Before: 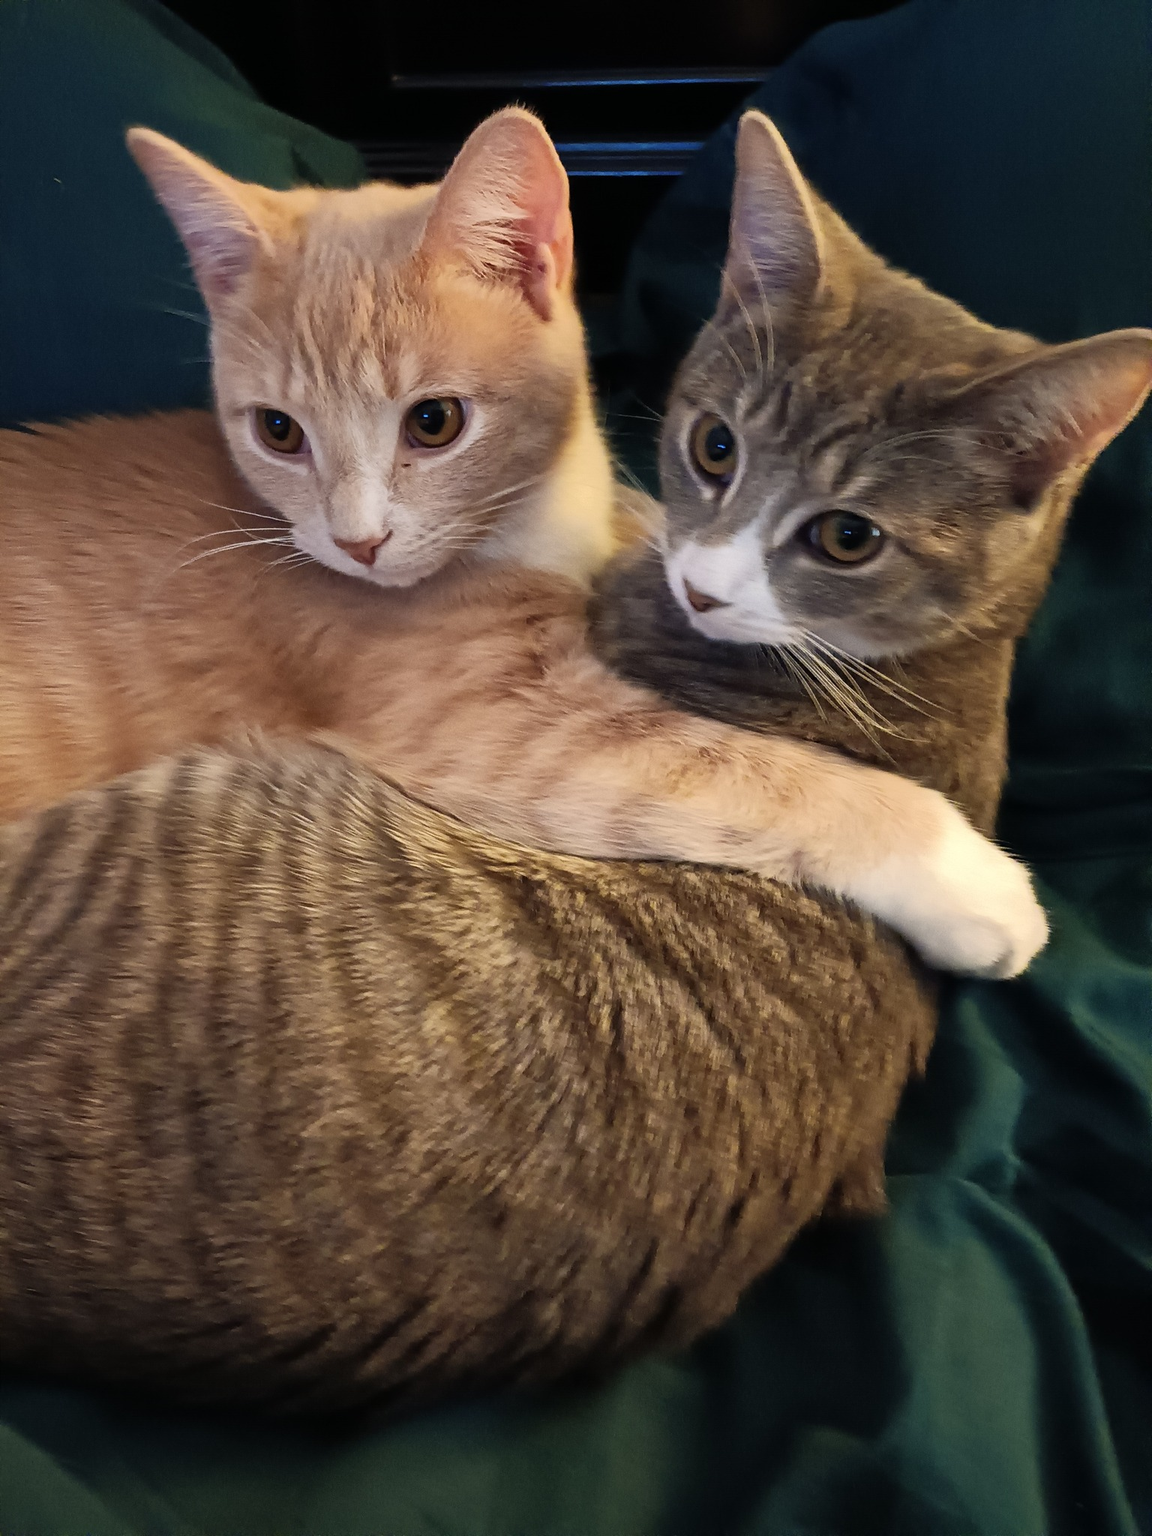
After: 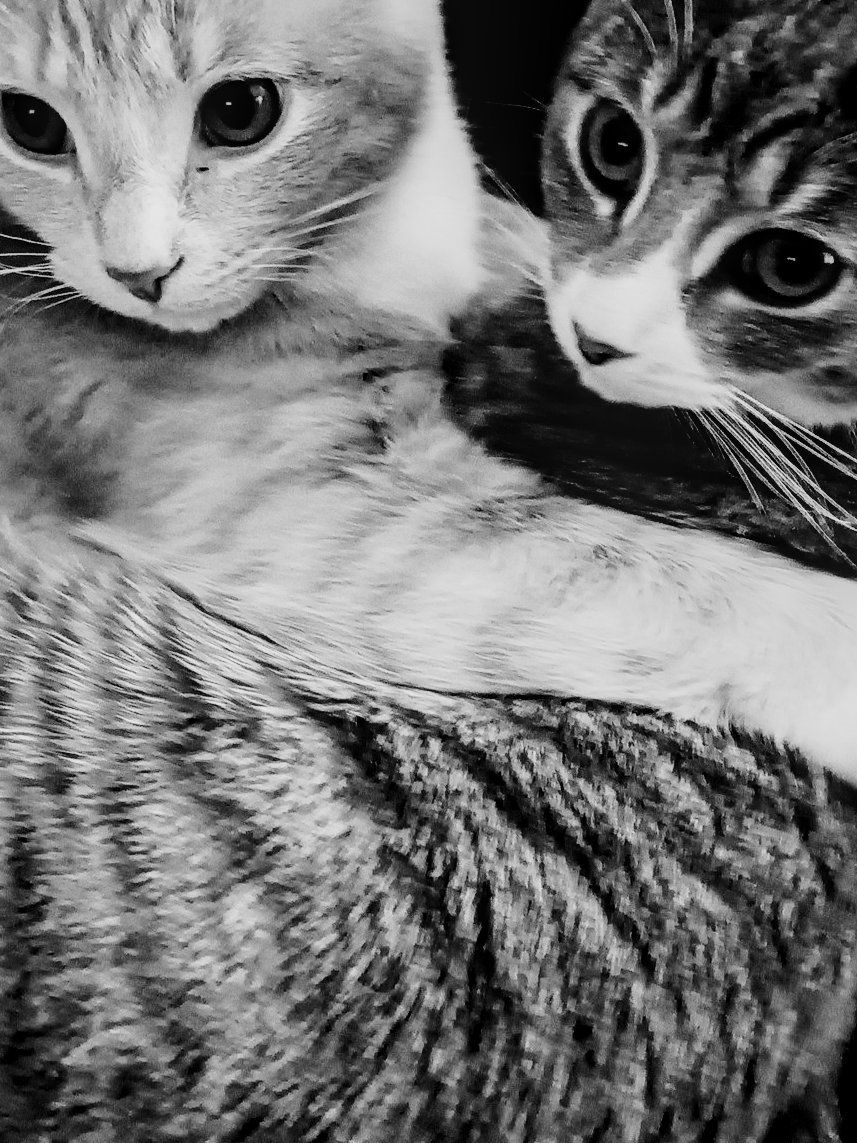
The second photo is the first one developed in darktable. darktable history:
local contrast: on, module defaults
crop and rotate: left 22.13%, top 22.054%, right 22.026%, bottom 22.102%
tone curve: curves: ch0 [(0, 0) (0.003, 0.002) (0.011, 0.007) (0.025, 0.014) (0.044, 0.023) (0.069, 0.033) (0.1, 0.052) (0.136, 0.081) (0.177, 0.134) (0.224, 0.205) (0.277, 0.296) (0.335, 0.401) (0.399, 0.501) (0.468, 0.589) (0.543, 0.658) (0.623, 0.738) (0.709, 0.804) (0.801, 0.871) (0.898, 0.93) (1, 1)], preserve colors none
filmic rgb: black relative exposure -5 EV, hardness 2.88, contrast 1.4
white balance: emerald 1
monochrome: on, module defaults
